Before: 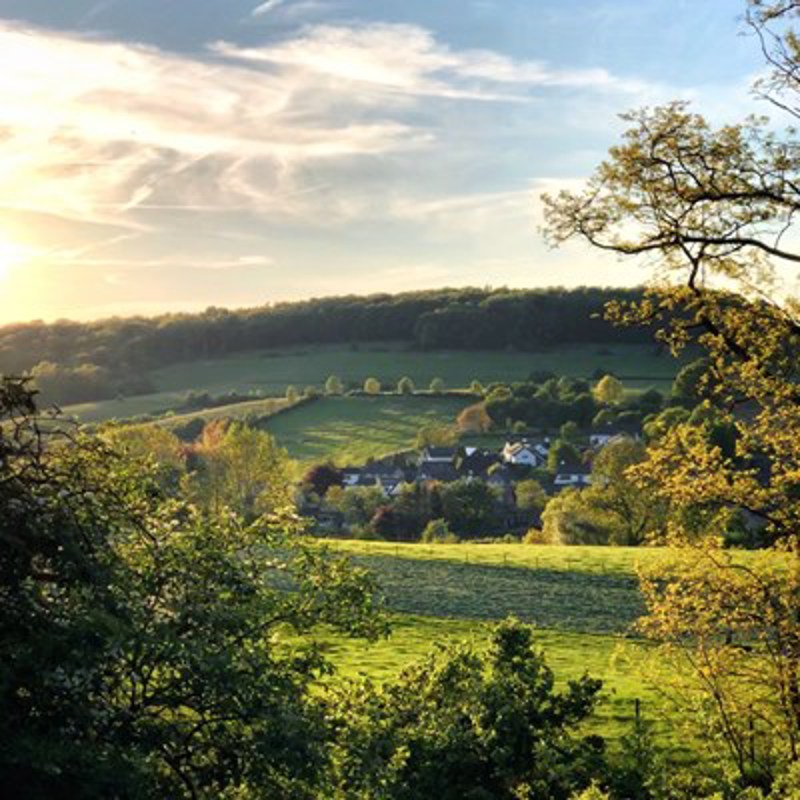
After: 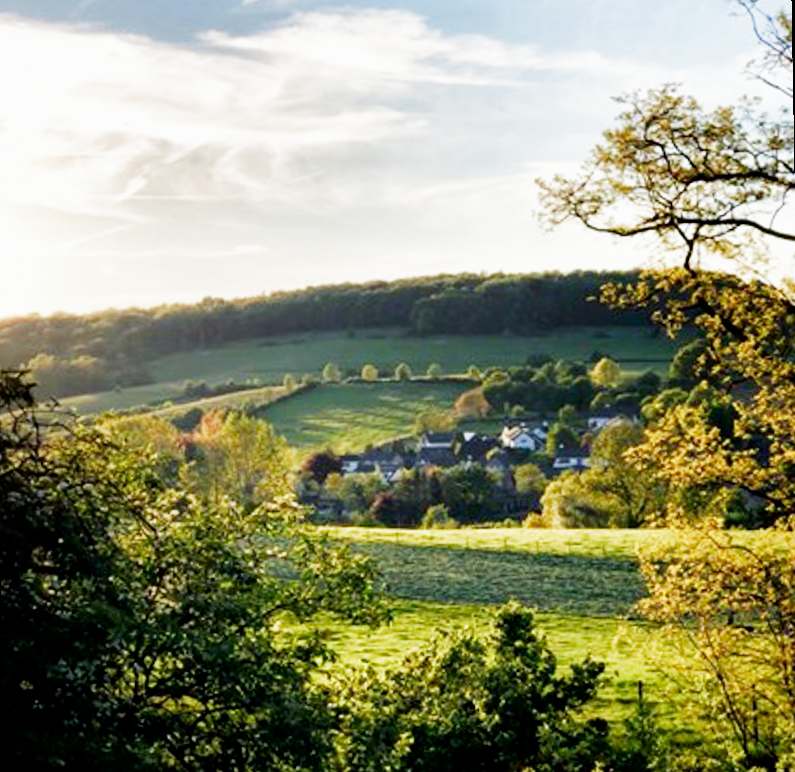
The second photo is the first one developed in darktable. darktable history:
filmic rgb: middle gray luminance 12.74%, black relative exposure -10.13 EV, white relative exposure 3.47 EV, threshold 6 EV, target black luminance 0%, hardness 5.74, latitude 44.69%, contrast 1.221, highlights saturation mix 5%, shadows ↔ highlights balance 26.78%, add noise in highlights 0, preserve chrominance no, color science v3 (2019), use custom middle-gray values true, iterations of high-quality reconstruction 0, contrast in highlights soft, enable highlight reconstruction true
rotate and perspective: rotation -1°, crop left 0.011, crop right 0.989, crop top 0.025, crop bottom 0.975
